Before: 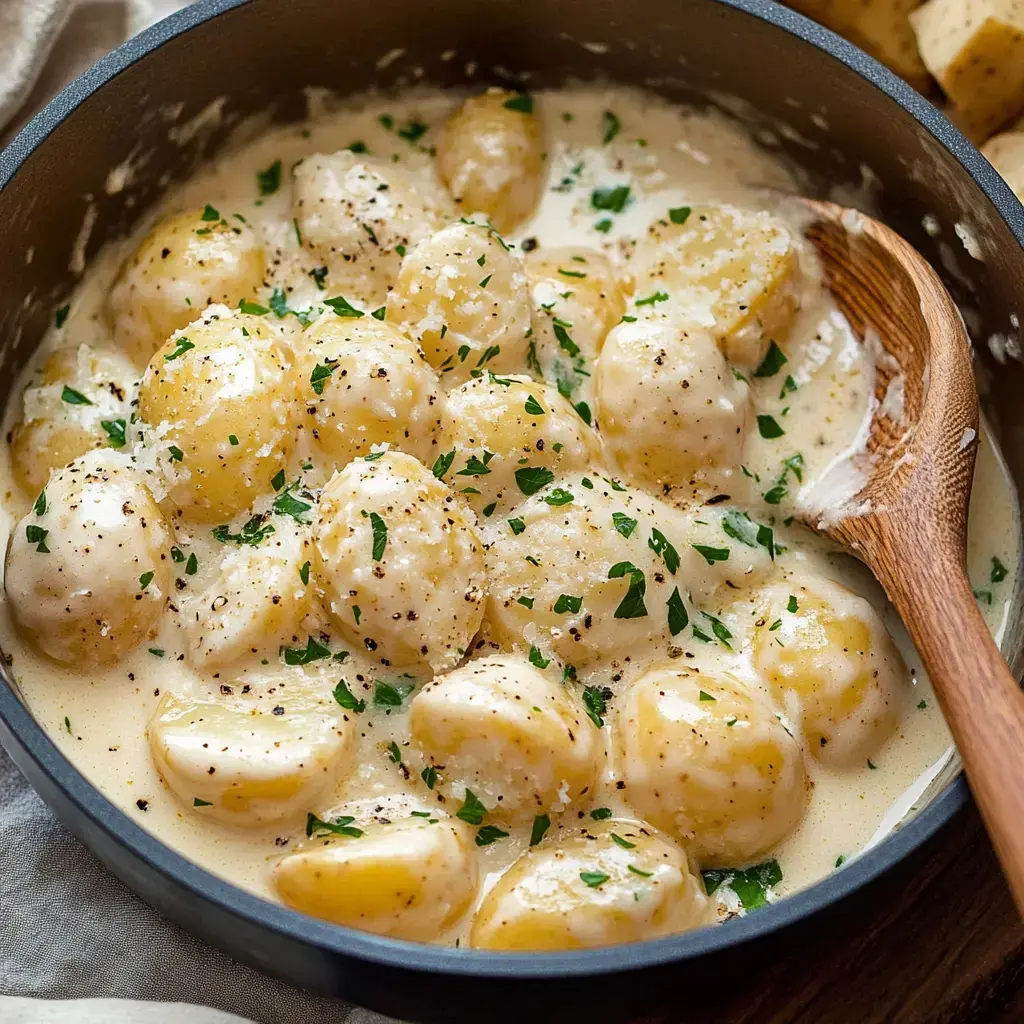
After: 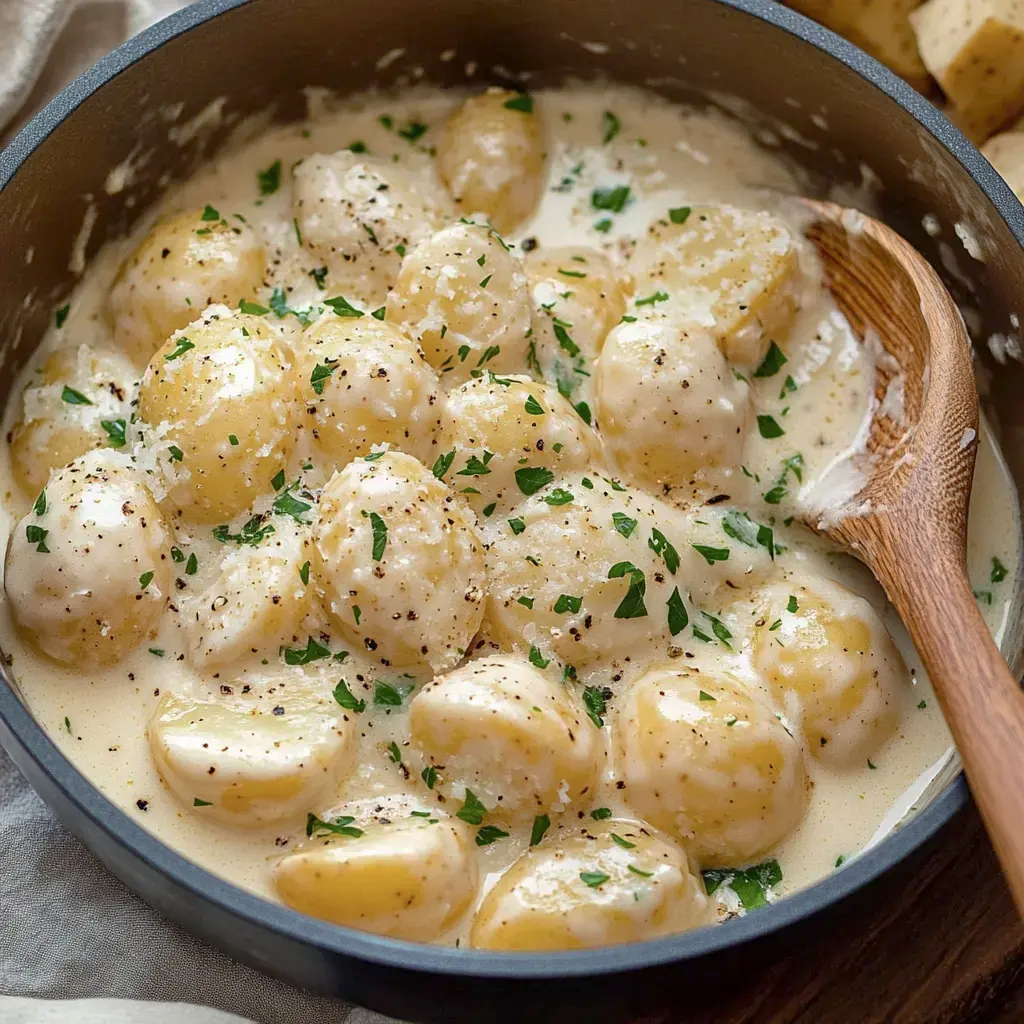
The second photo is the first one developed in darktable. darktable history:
tone curve: curves: ch0 [(0, 0) (0.045, 0.074) (0.883, 0.858) (1, 1)]; ch1 [(0, 0) (0.149, 0.074) (0.379, 0.327) (0.427, 0.401) (0.489, 0.479) (0.505, 0.515) (0.537, 0.573) (0.563, 0.599) (1, 1)]; ch2 [(0, 0) (0.307, 0.298) (0.388, 0.375) (0.443, 0.456) (0.485, 0.492) (1, 1)], preserve colors none
